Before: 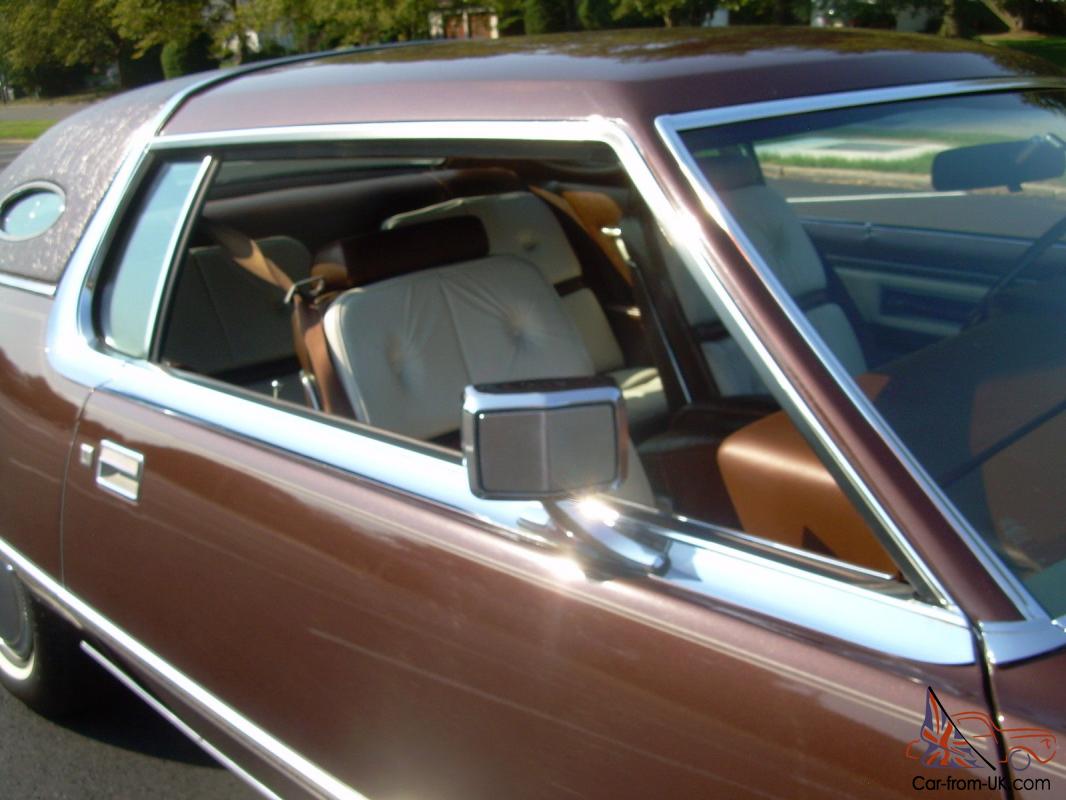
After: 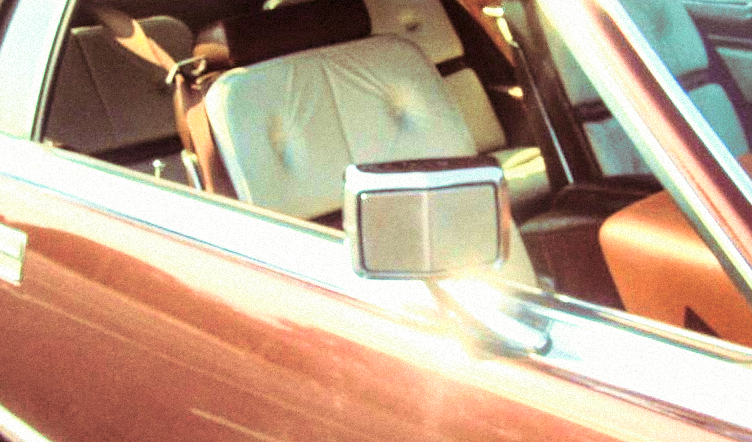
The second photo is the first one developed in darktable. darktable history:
tone curve: curves: ch0 [(0.003, 0.032) (0.037, 0.037) (0.149, 0.117) (0.297, 0.318) (0.41, 0.48) (0.541, 0.649) (0.722, 0.857) (0.875, 0.946) (1, 0.98)]; ch1 [(0, 0) (0.305, 0.325) (0.453, 0.437) (0.482, 0.474) (0.501, 0.498) (0.506, 0.503) (0.559, 0.576) (0.6, 0.635) (0.656, 0.707) (1, 1)]; ch2 [(0, 0) (0.323, 0.277) (0.408, 0.399) (0.45, 0.48) (0.499, 0.502) (0.515, 0.532) (0.573, 0.602) (0.653, 0.675) (0.75, 0.756) (1, 1)], color space Lab, independent channels, preserve colors none
white balance: red 1.029, blue 0.92
local contrast: on, module defaults
velvia: on, module defaults
split-toning: on, module defaults
grain: mid-tones bias 0%
crop: left 11.123%, top 27.61%, right 18.3%, bottom 17.034%
exposure: black level correction 0, exposure 1.6 EV, compensate exposure bias true, compensate highlight preservation false
